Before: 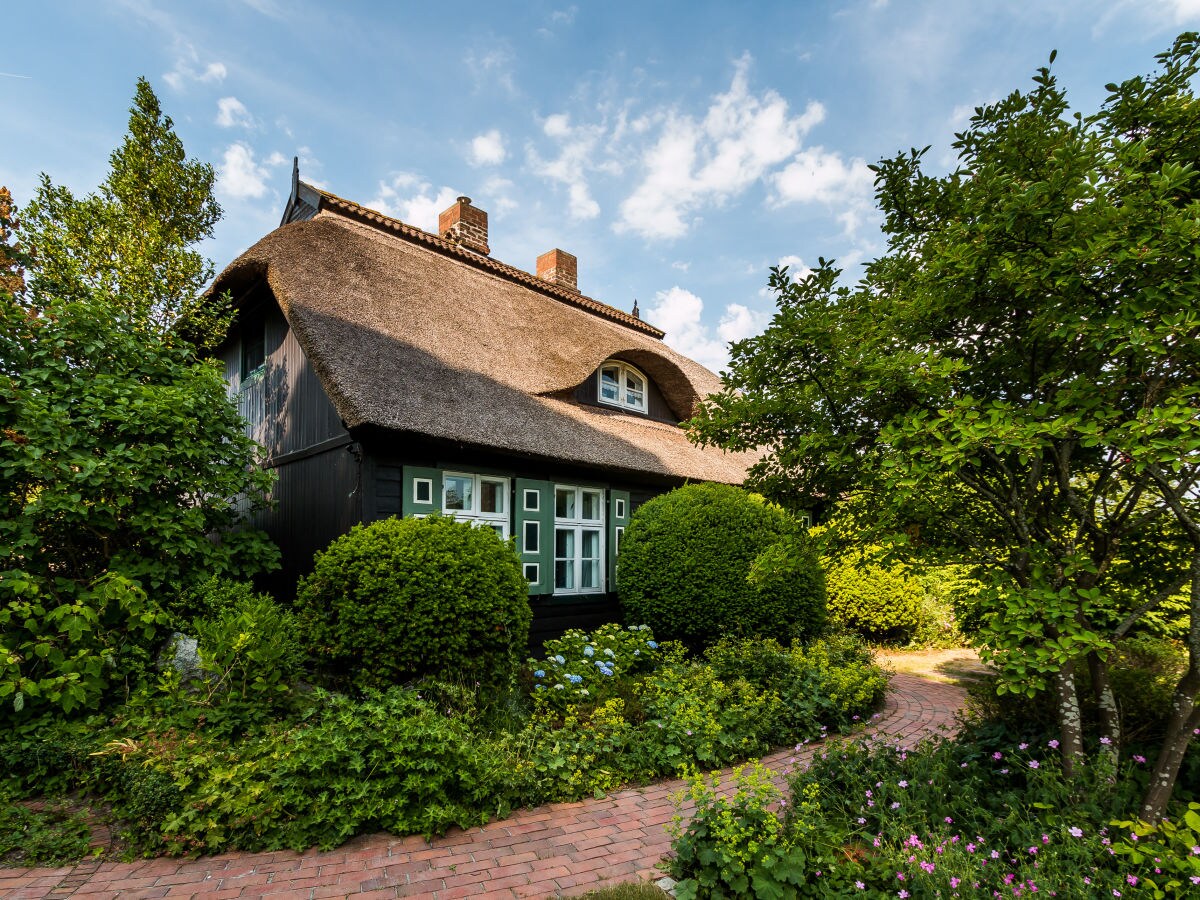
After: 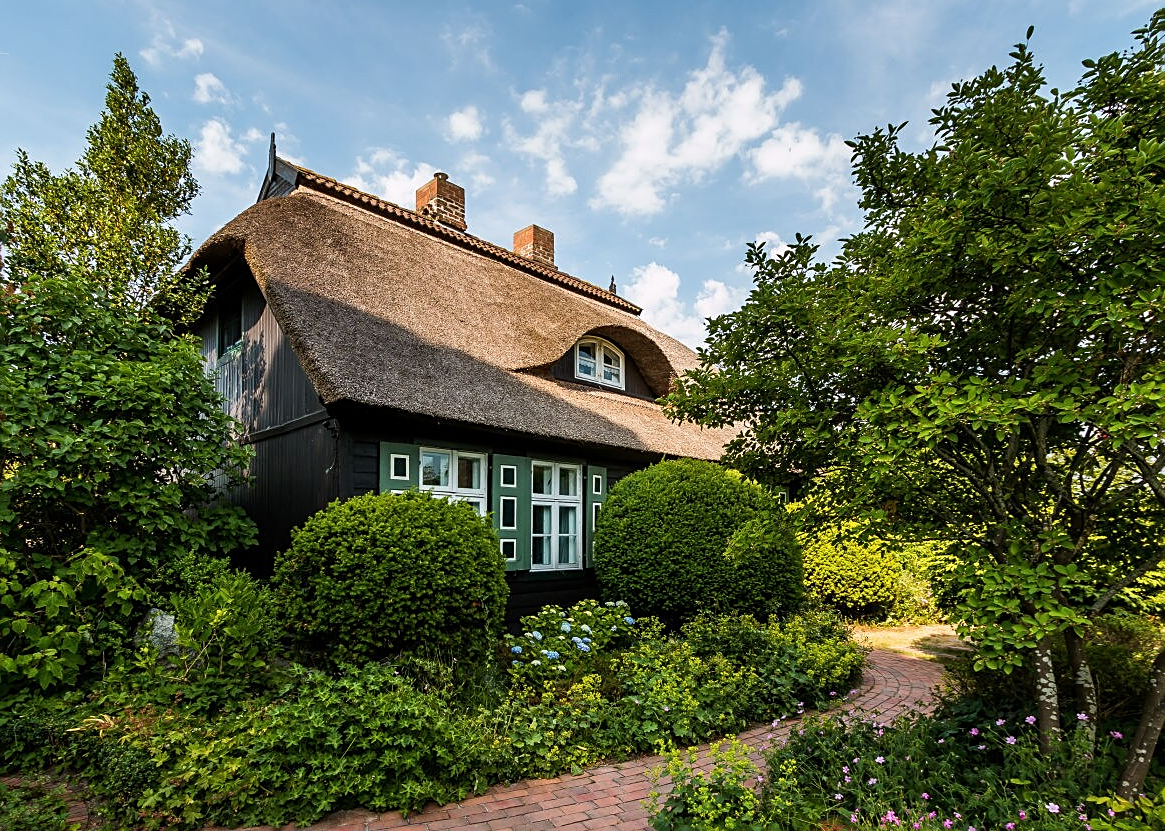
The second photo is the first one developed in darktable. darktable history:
sharpen: on, module defaults
crop: left 1.999%, top 2.76%, right 0.874%, bottom 4.895%
